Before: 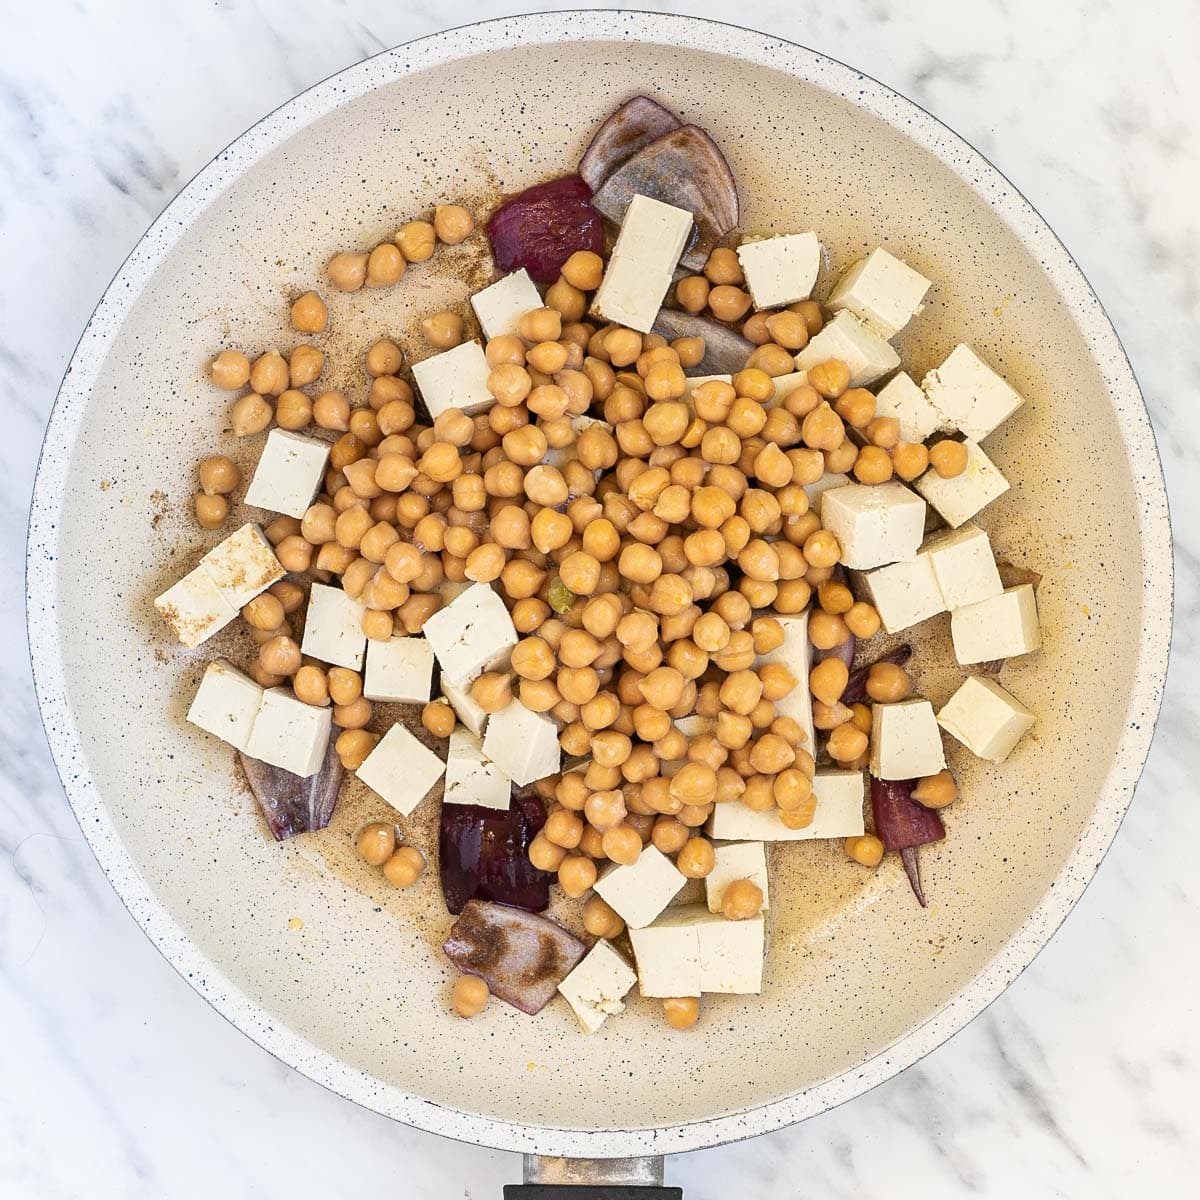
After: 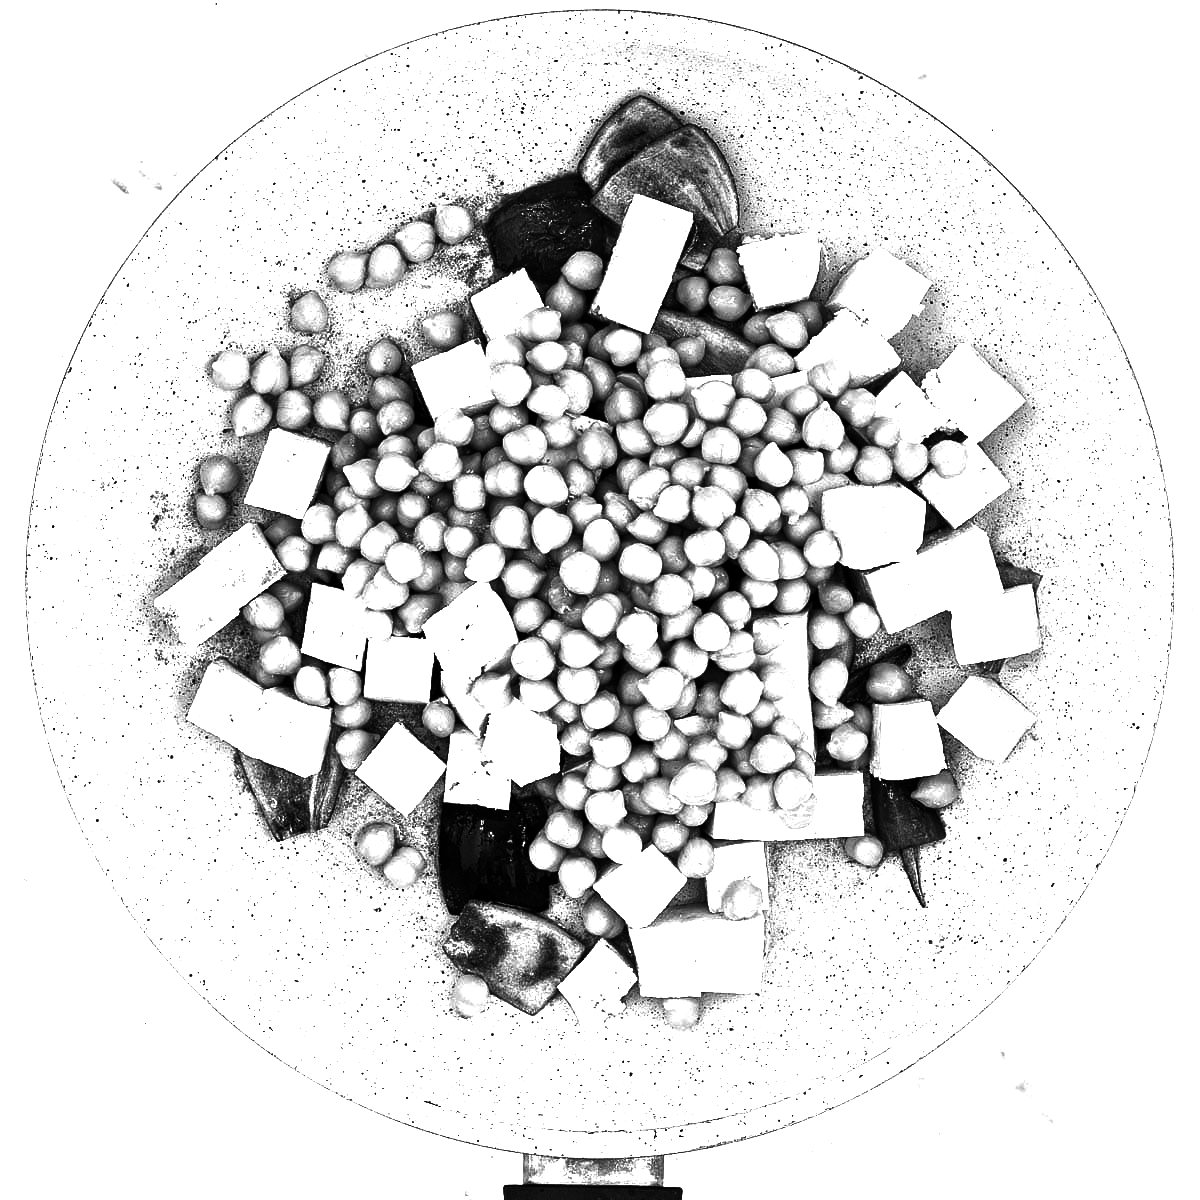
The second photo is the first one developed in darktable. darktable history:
exposure: black level correction 0, exposure 1.1 EV, compensate exposure bias true, compensate highlight preservation false
contrast brightness saturation: contrast 0.02, brightness -1, saturation -1
